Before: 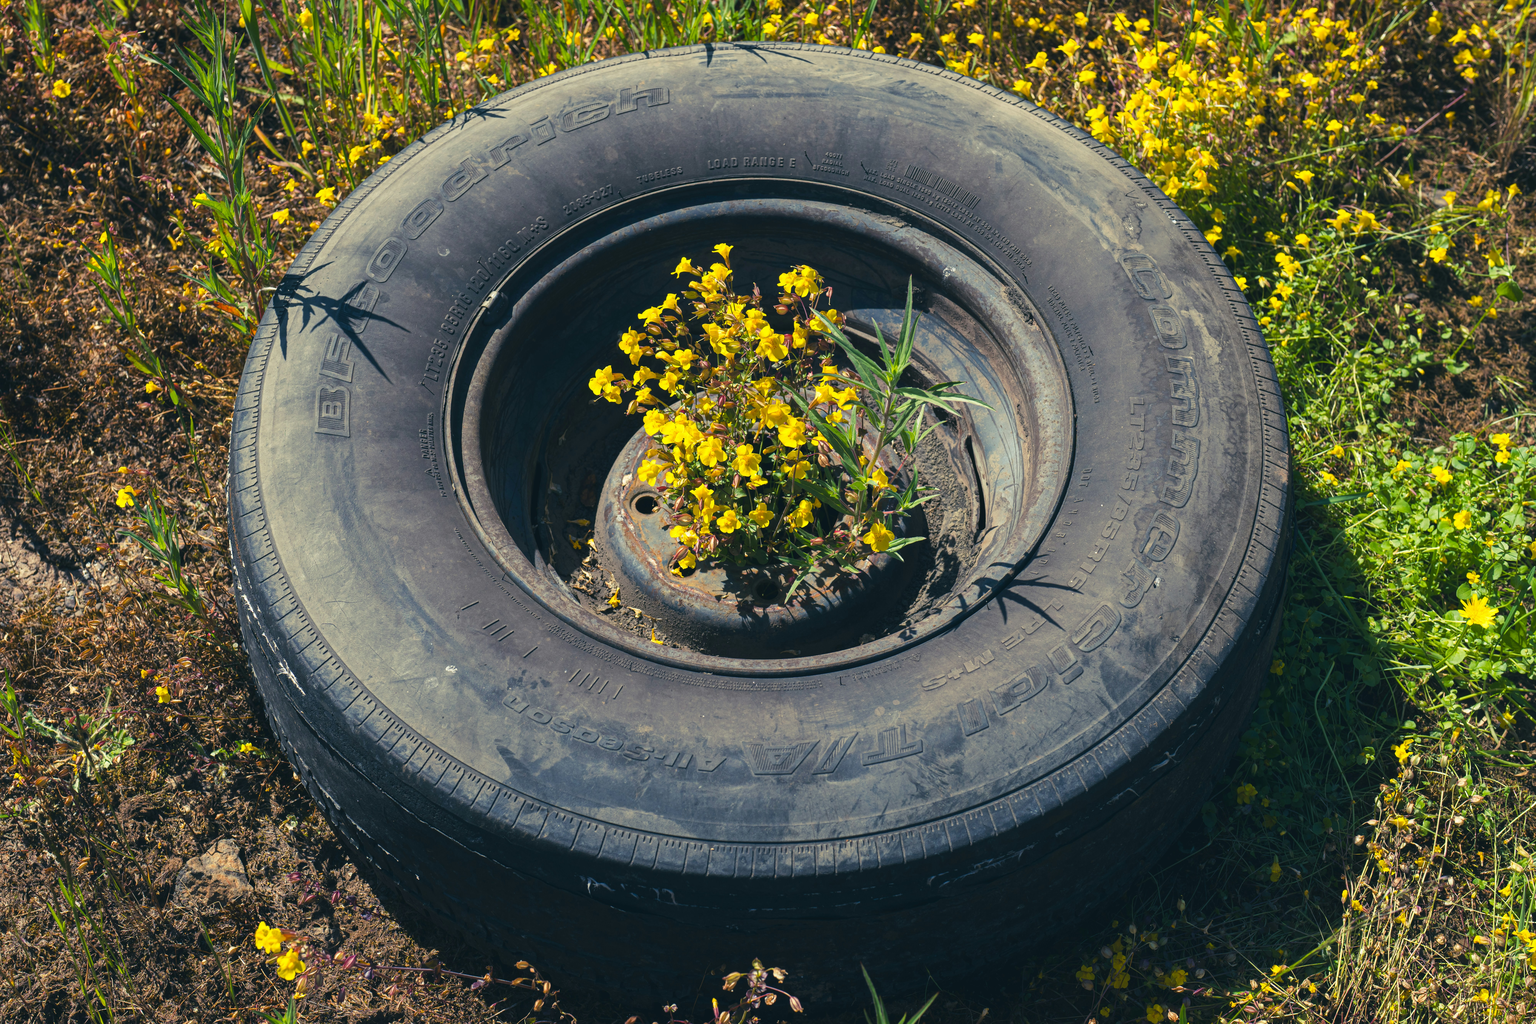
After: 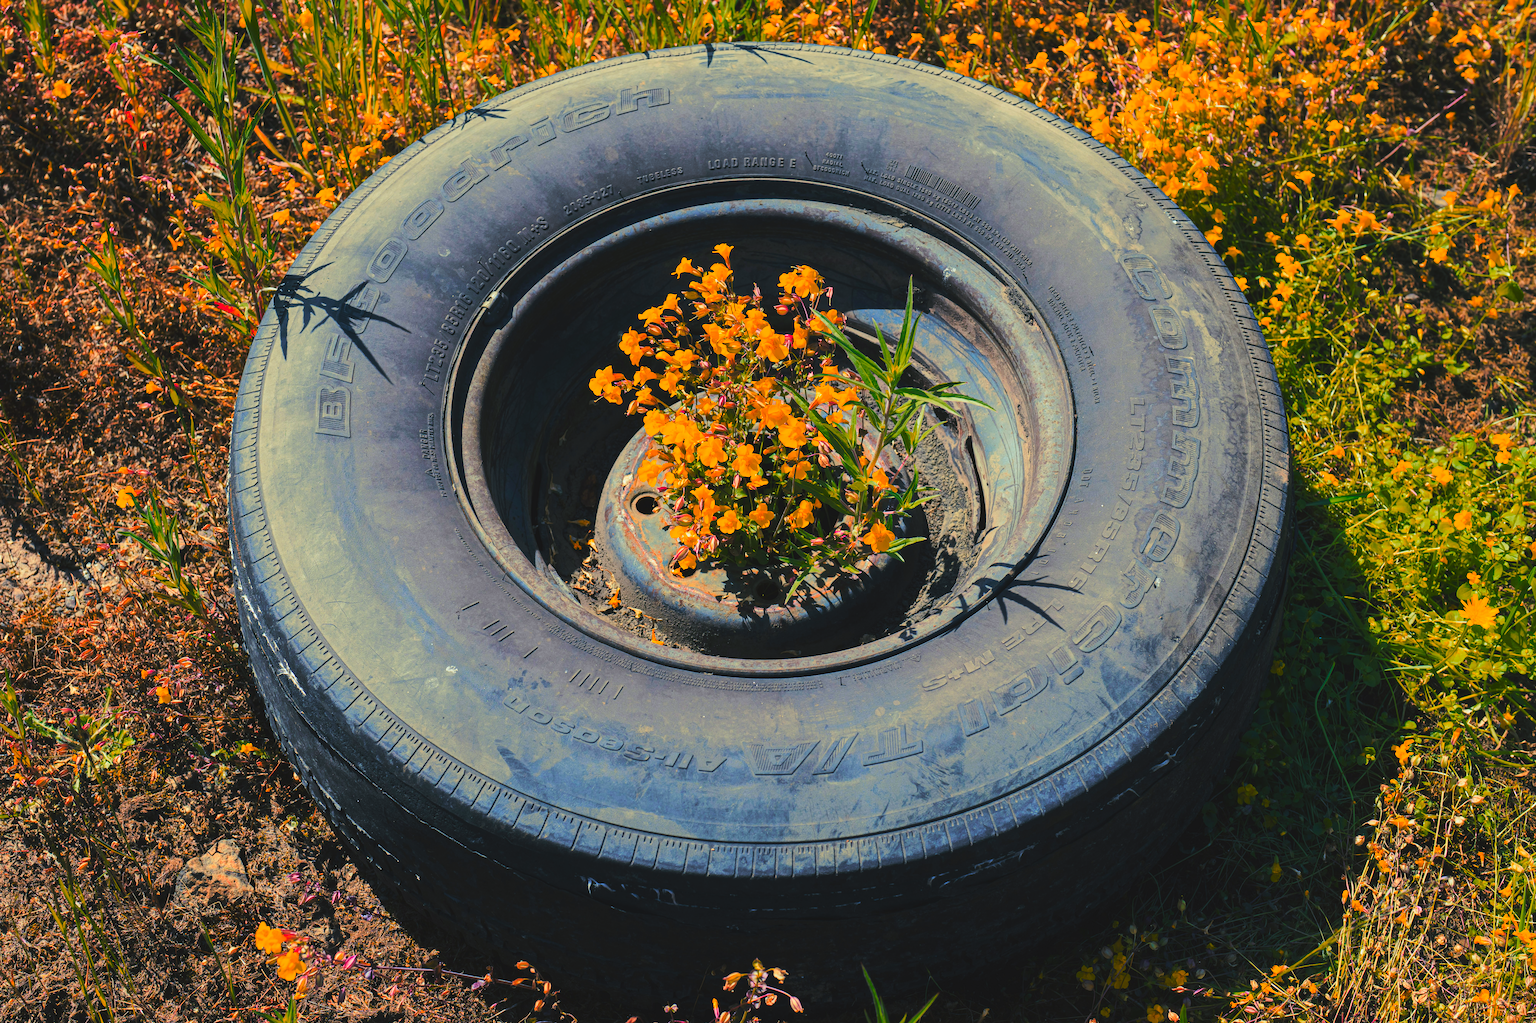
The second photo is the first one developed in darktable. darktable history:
color correction: highlights a* -2.94, highlights b* -2.21, shadows a* 2.24, shadows b* 2.97
color zones: curves: ch0 [(0.473, 0.374) (0.742, 0.784)]; ch1 [(0.354, 0.737) (0.742, 0.705)]; ch2 [(0.318, 0.421) (0.758, 0.532)]
contrast brightness saturation: brightness 0.141
base curve: curves: ch0 [(0, 0) (0.073, 0.04) (0.157, 0.139) (0.492, 0.492) (0.758, 0.758) (1, 1)], preserve colors none
